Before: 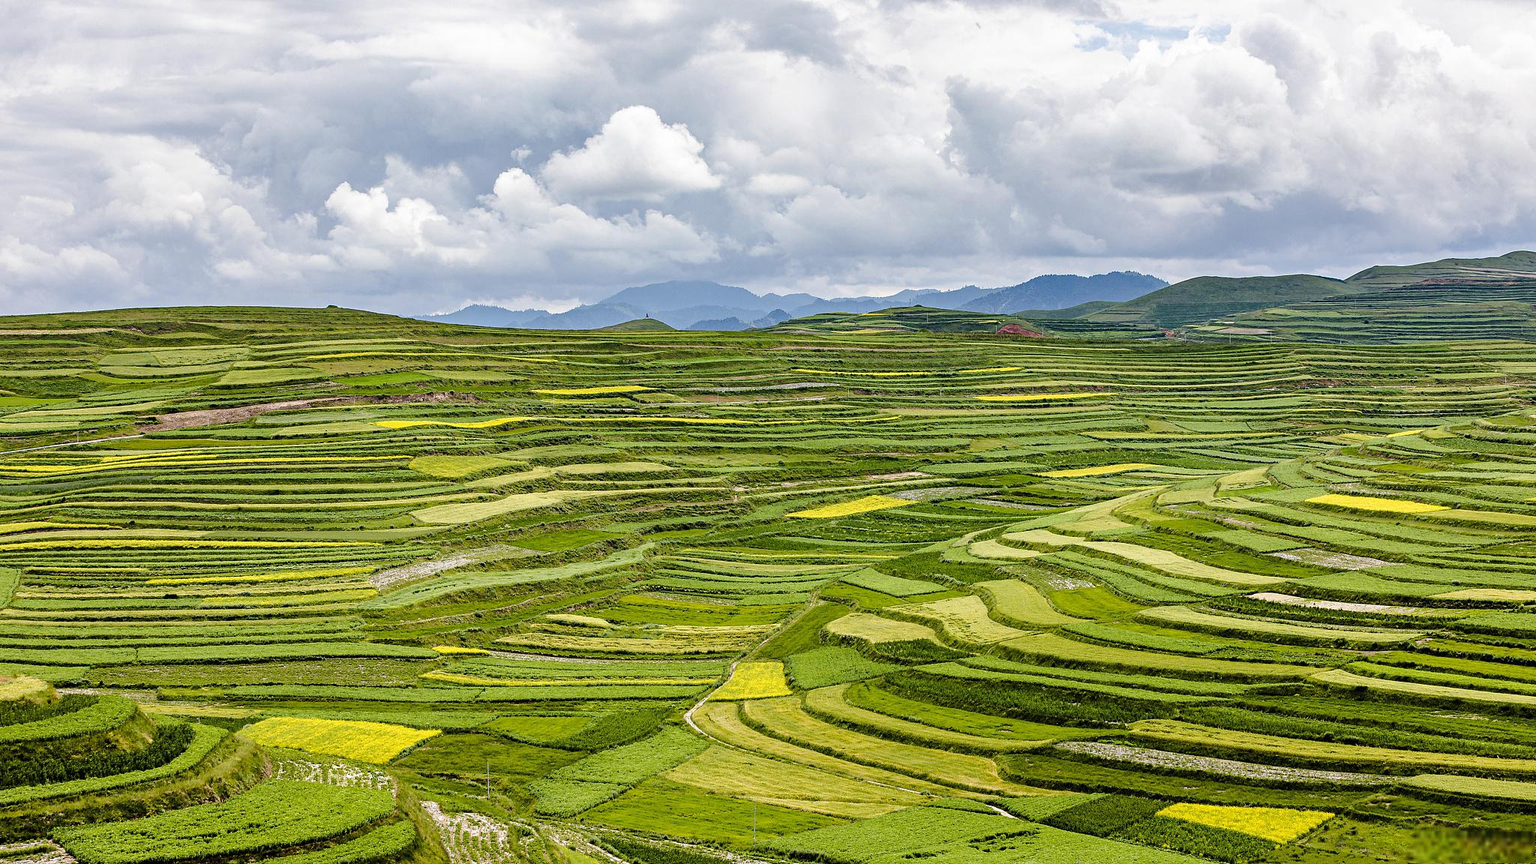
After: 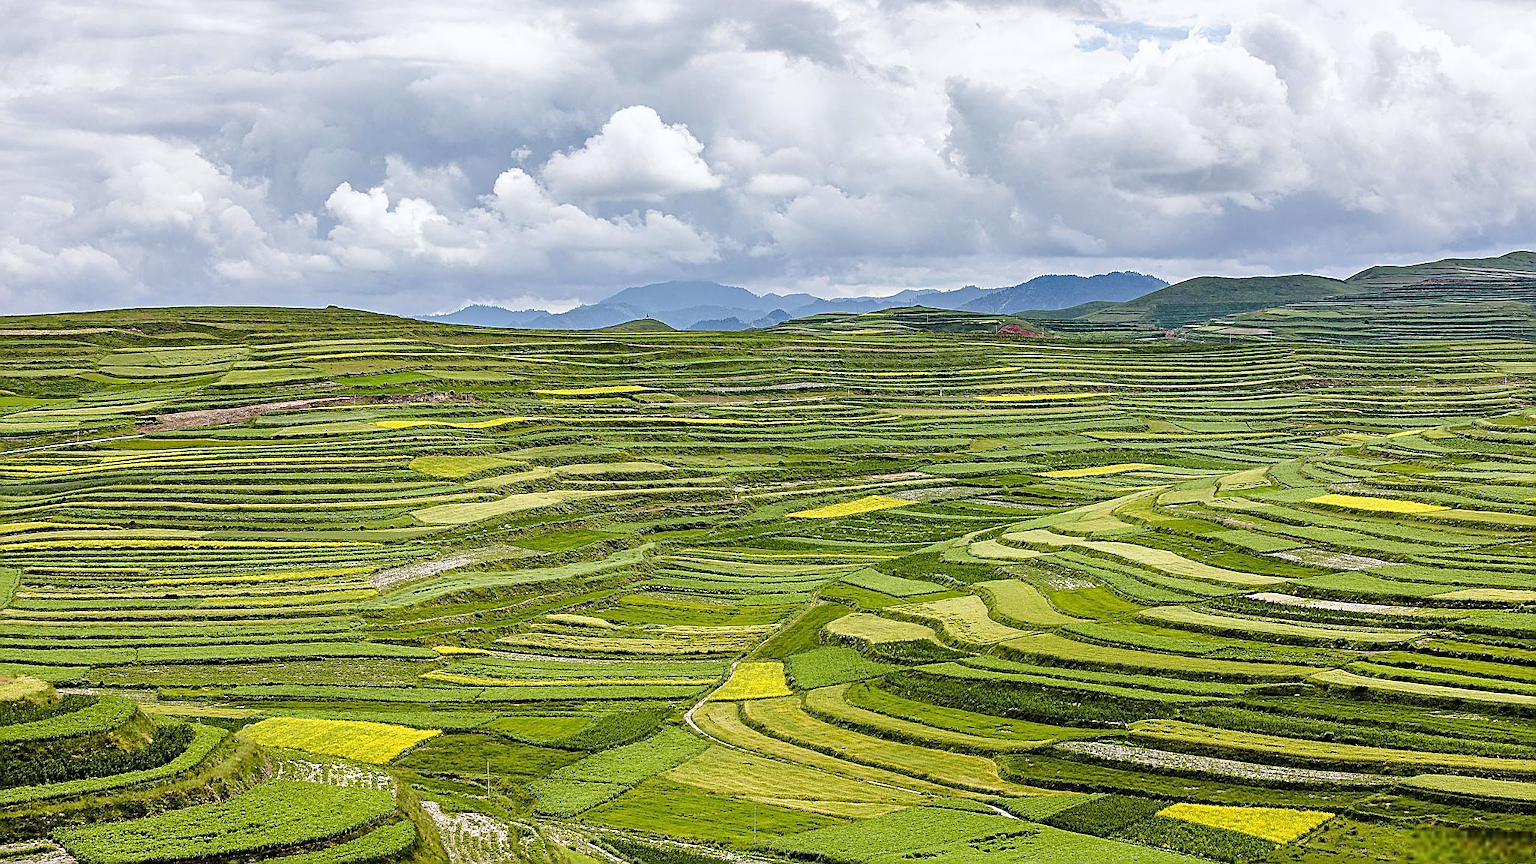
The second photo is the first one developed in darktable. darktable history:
sharpen: amount 0.6
white balance: red 0.988, blue 1.017
